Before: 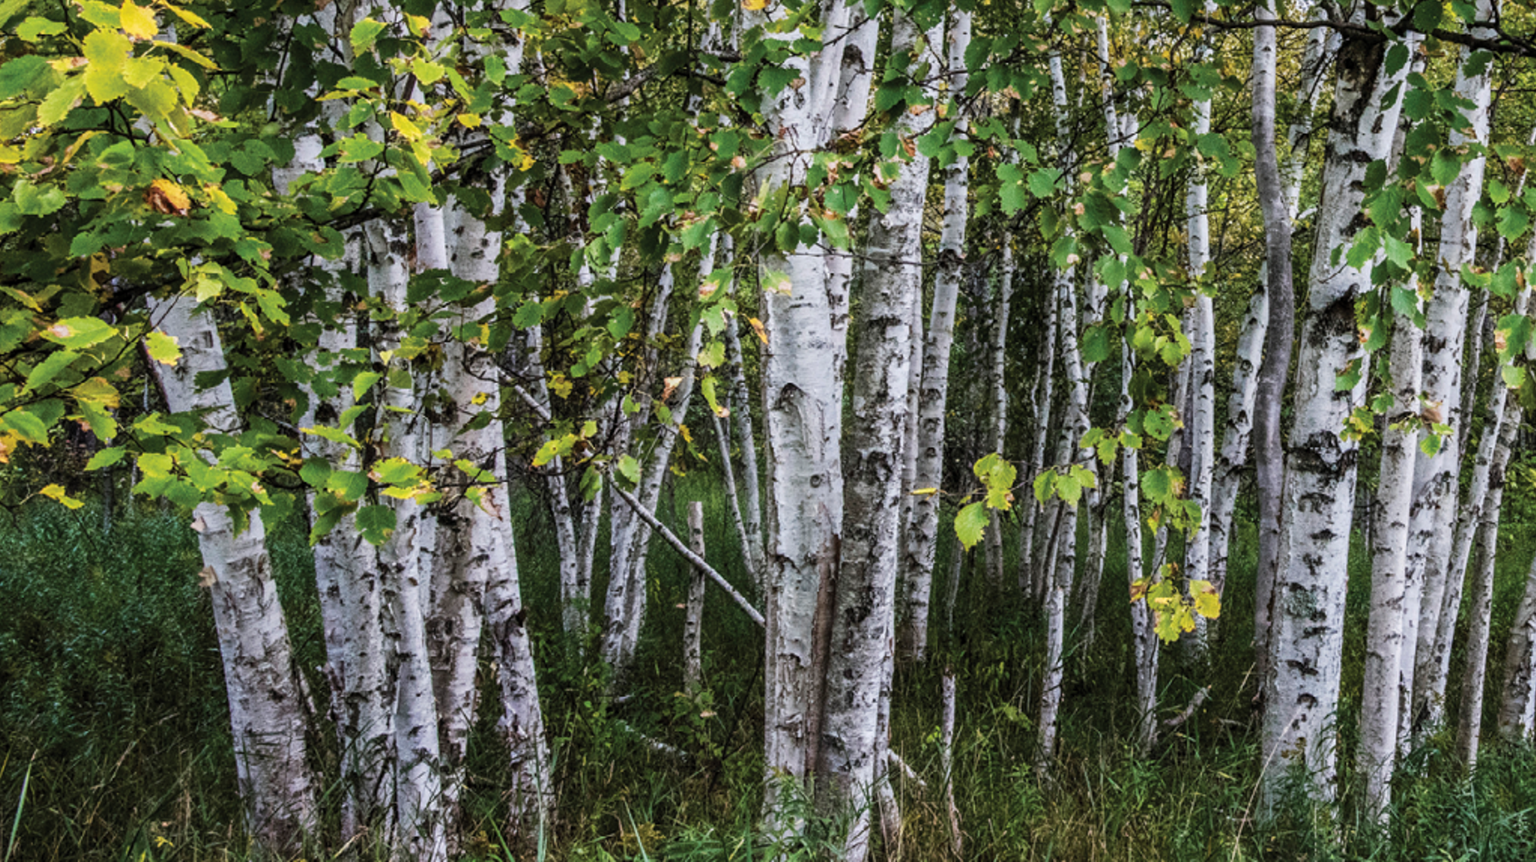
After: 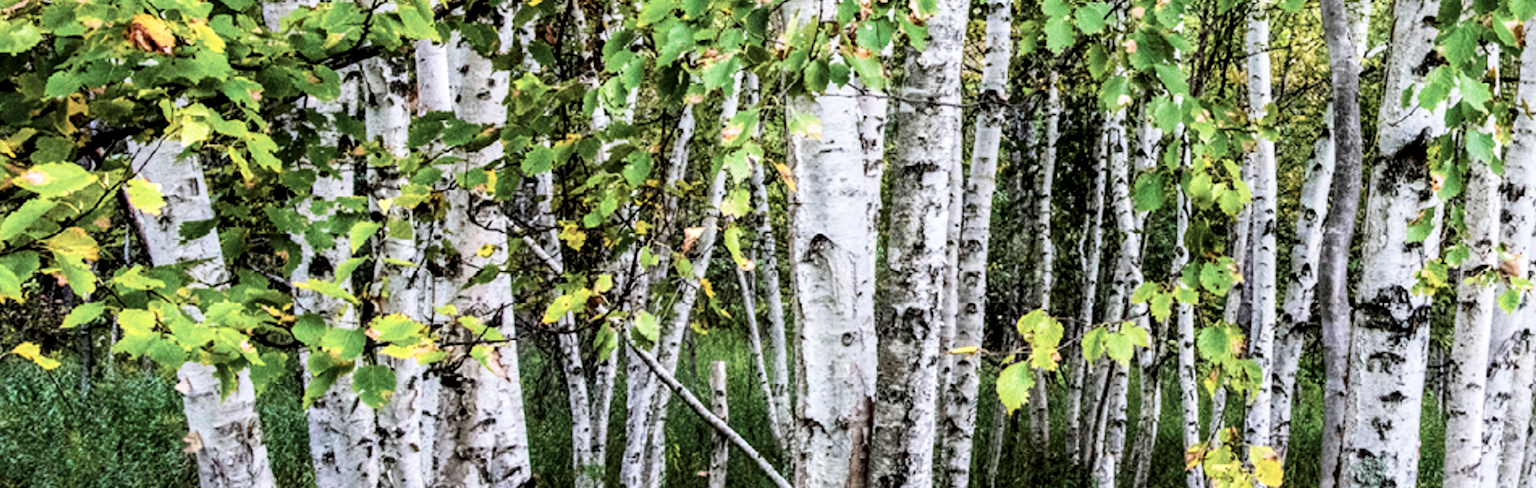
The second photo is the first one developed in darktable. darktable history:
local contrast: highlights 134%, shadows 144%, detail 139%, midtone range 0.258
filmic rgb: black relative exposure -7.65 EV, white relative exposure 4.56 EV, hardness 3.61, contrast in shadows safe
crop: left 1.841%, top 19.299%, right 5.199%, bottom 28%
exposure: black level correction 0.001, exposure 1.117 EV, compensate exposure bias true, compensate highlight preservation false
